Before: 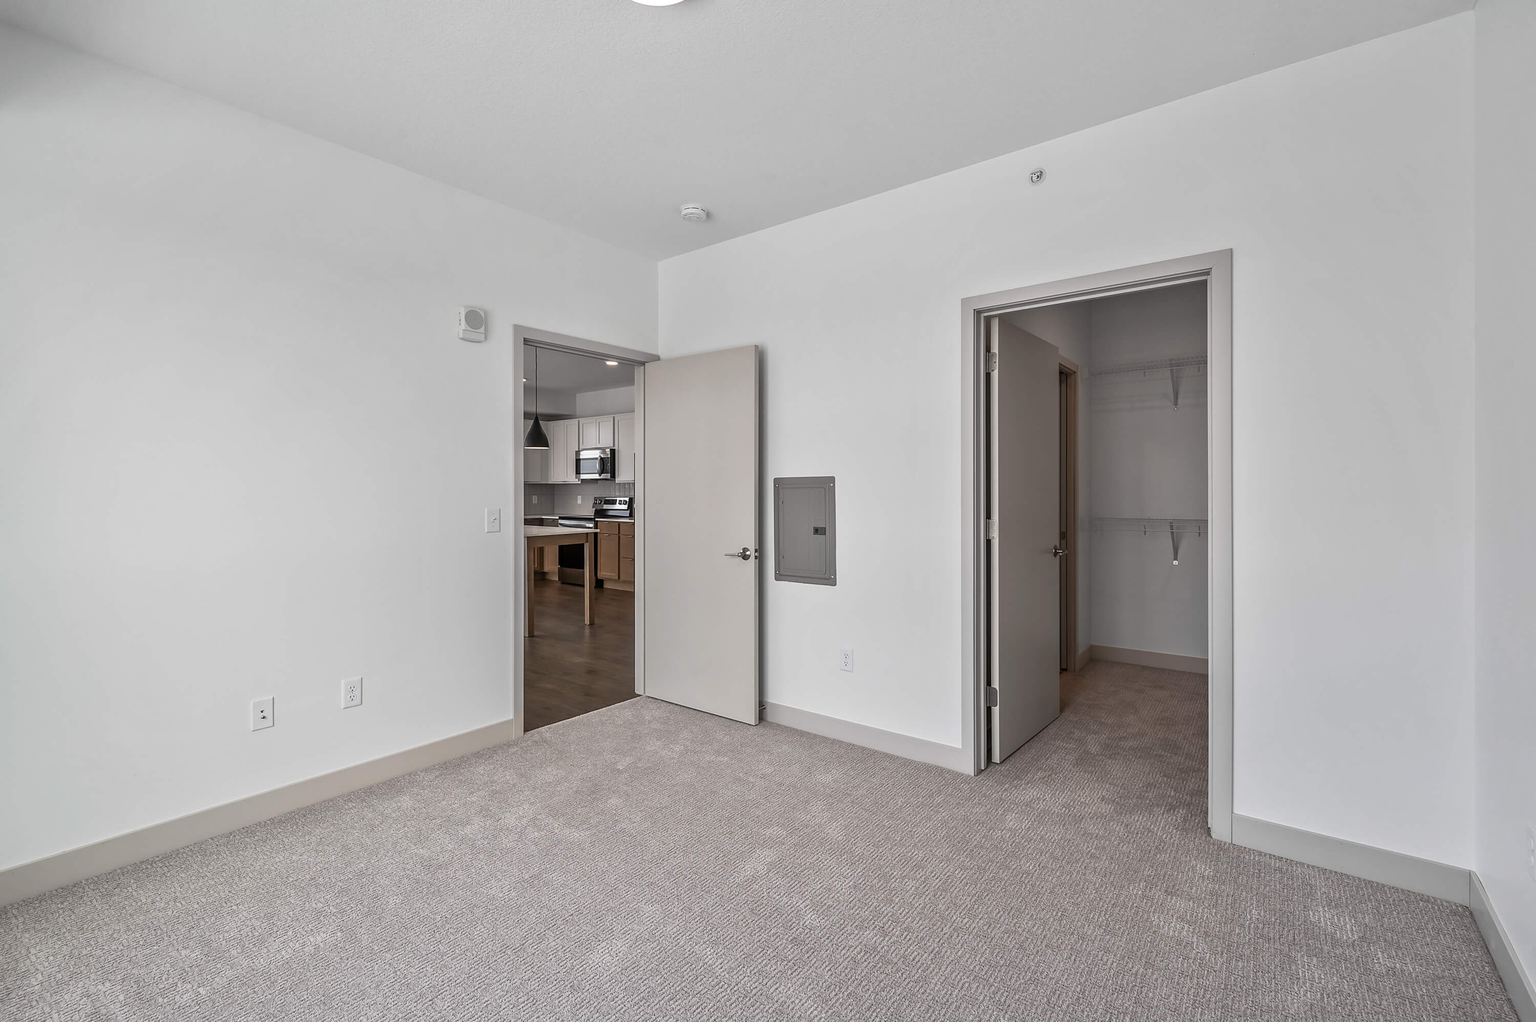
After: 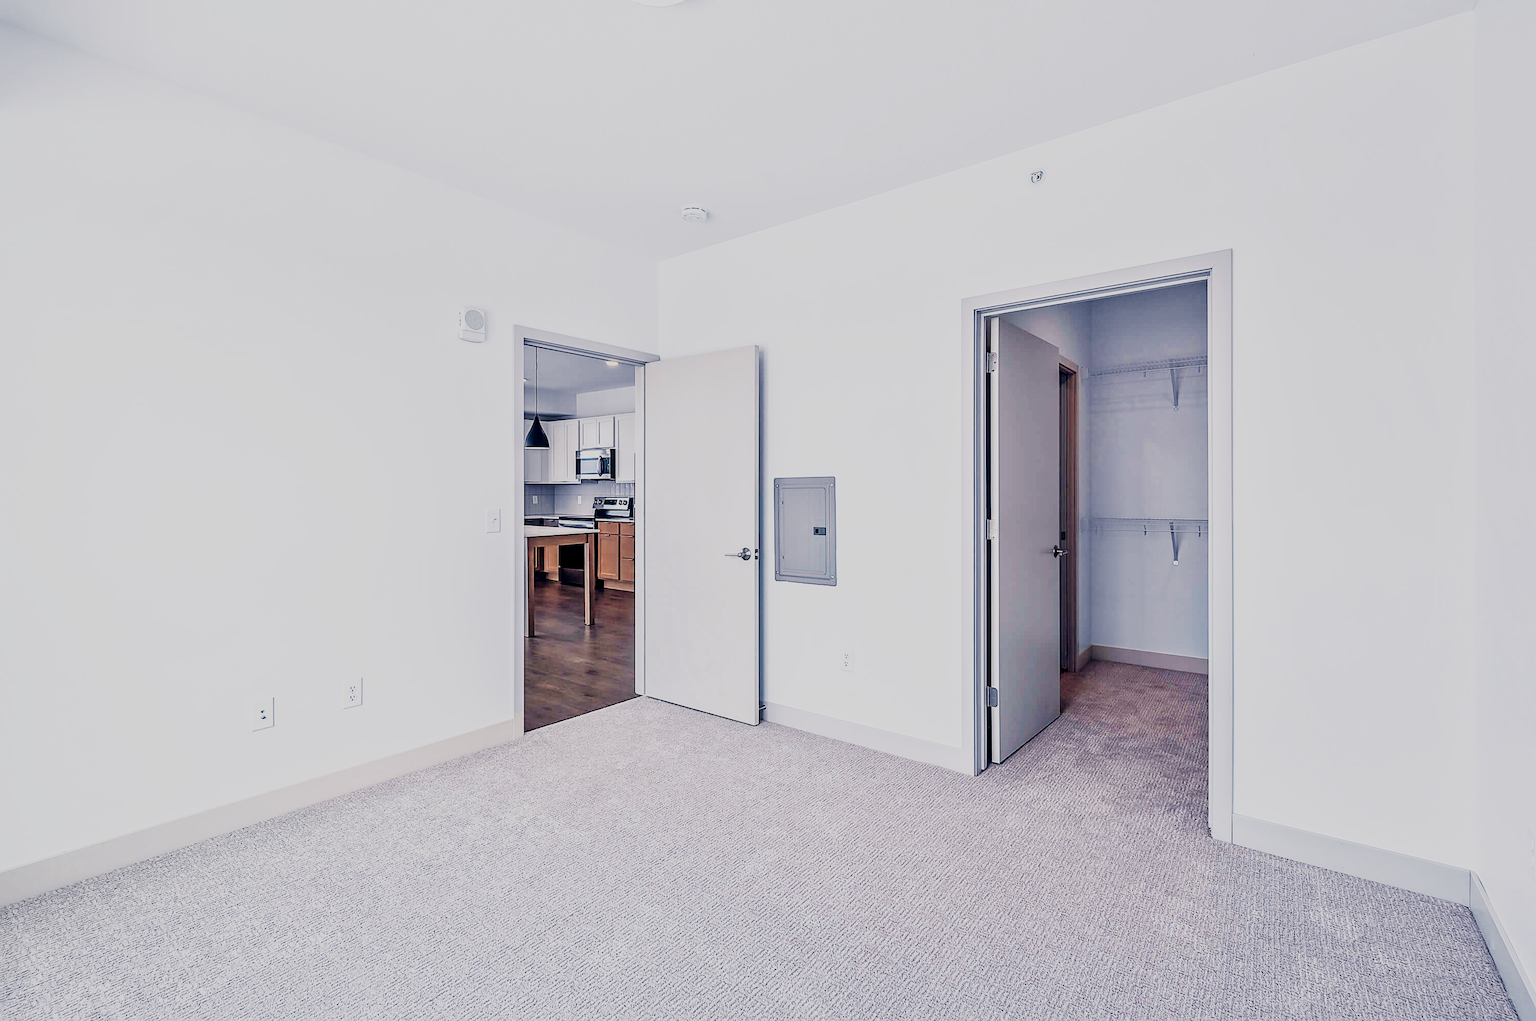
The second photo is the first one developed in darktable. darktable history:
base curve: curves: ch0 [(0, 0) (0.007, 0.004) (0.027, 0.03) (0.046, 0.07) (0.207, 0.54) (0.442, 0.872) (0.673, 0.972) (1, 1)], preserve colors none
local contrast: highlights 100%, shadows 100%, detail 120%, midtone range 0.2
color calibration: illuminant custom, x 0.368, y 0.373, temperature 4330.32 K
color balance: mode lift, gamma, gain (sRGB)
filmic rgb: black relative exposure -7.65 EV, white relative exposure 4.56 EV, hardness 3.61
lens correction: correction method embedded metadata, crop 1, focal 40, aperture 4, distance 15.16, camera "ILCE-7M3", lens "FE 40mm F2.5 G"
sharpen: on, module defaults
color balance rgb: shadows lift › hue 87.51°, highlights gain › chroma 3.21%, highlights gain › hue 55.1°, global offset › chroma 0.15%, global offset › hue 253.66°, linear chroma grading › global chroma 0.5%
color zones: curves: ch0 [(0, 0.613) (0.01, 0.613) (0.245, 0.448) (0.498, 0.529) (0.642, 0.665) (0.879, 0.777) (0.99, 0.613)]; ch1 [(0, 0) (0.143, 0) (0.286, 0) (0.429, 0) (0.571, 0) (0.714, 0) (0.857, 0)], mix -138.01%
